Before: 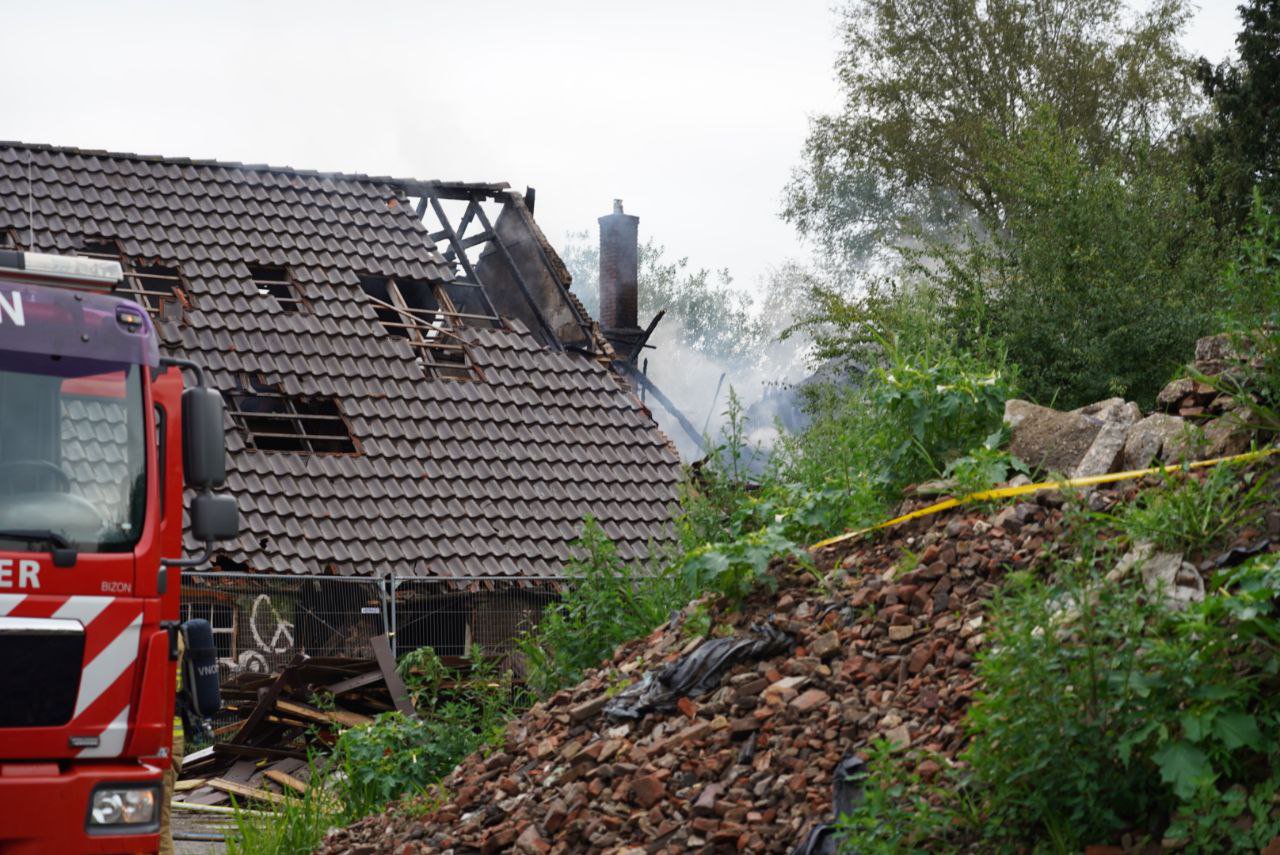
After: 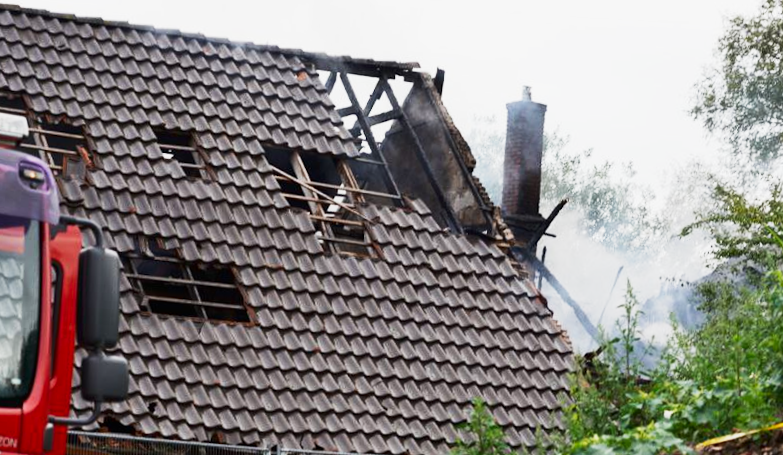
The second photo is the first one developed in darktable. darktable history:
rotate and perspective: rotation -1.42°, crop left 0.016, crop right 0.984, crop top 0.035, crop bottom 0.965
crop and rotate: angle -4.99°, left 2.122%, top 6.945%, right 27.566%, bottom 30.519%
contrast brightness saturation: brightness -0.09
base curve: curves: ch0 [(0, 0) (0.088, 0.125) (0.176, 0.251) (0.354, 0.501) (0.613, 0.749) (1, 0.877)], preserve colors none
tone equalizer: -8 EV -0.417 EV, -7 EV -0.389 EV, -6 EV -0.333 EV, -5 EV -0.222 EV, -3 EV 0.222 EV, -2 EV 0.333 EV, -1 EV 0.389 EV, +0 EV 0.417 EV, edges refinement/feathering 500, mask exposure compensation -1.57 EV, preserve details no
